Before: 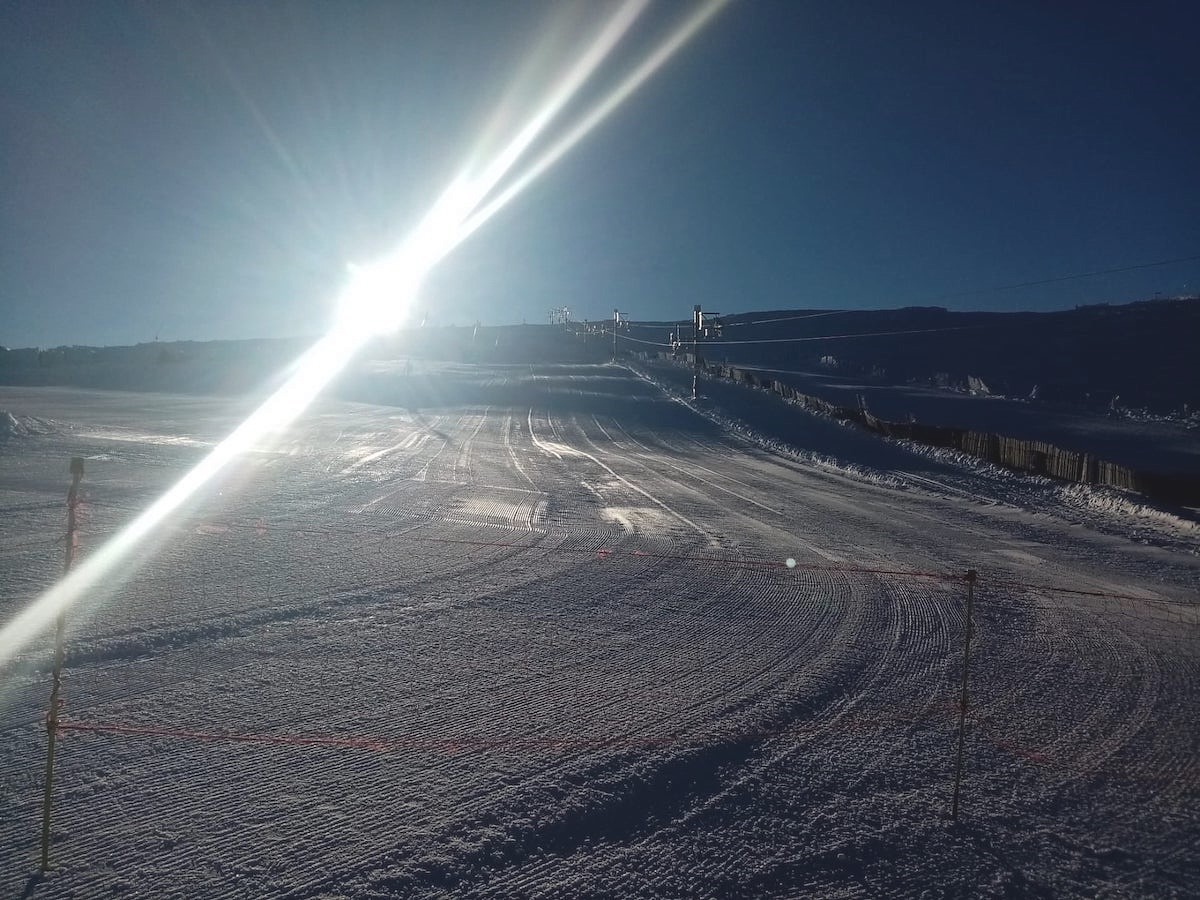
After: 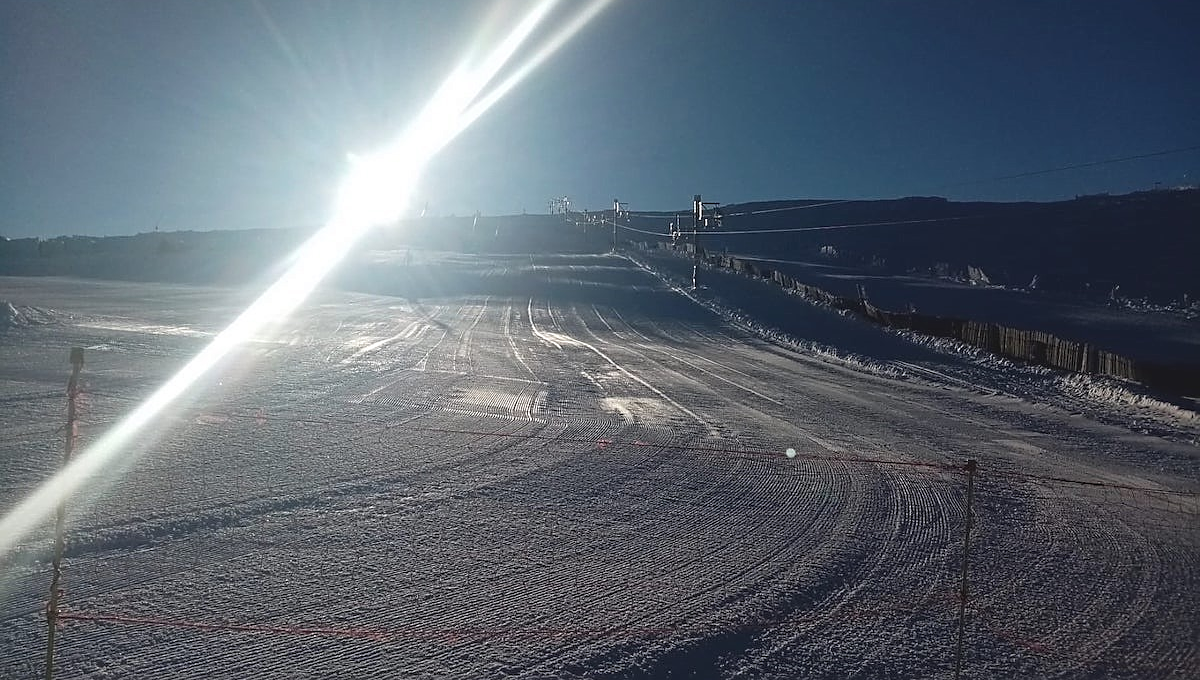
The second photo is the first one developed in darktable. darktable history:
crop and rotate: top 12.24%, bottom 12.163%
sharpen: on, module defaults
